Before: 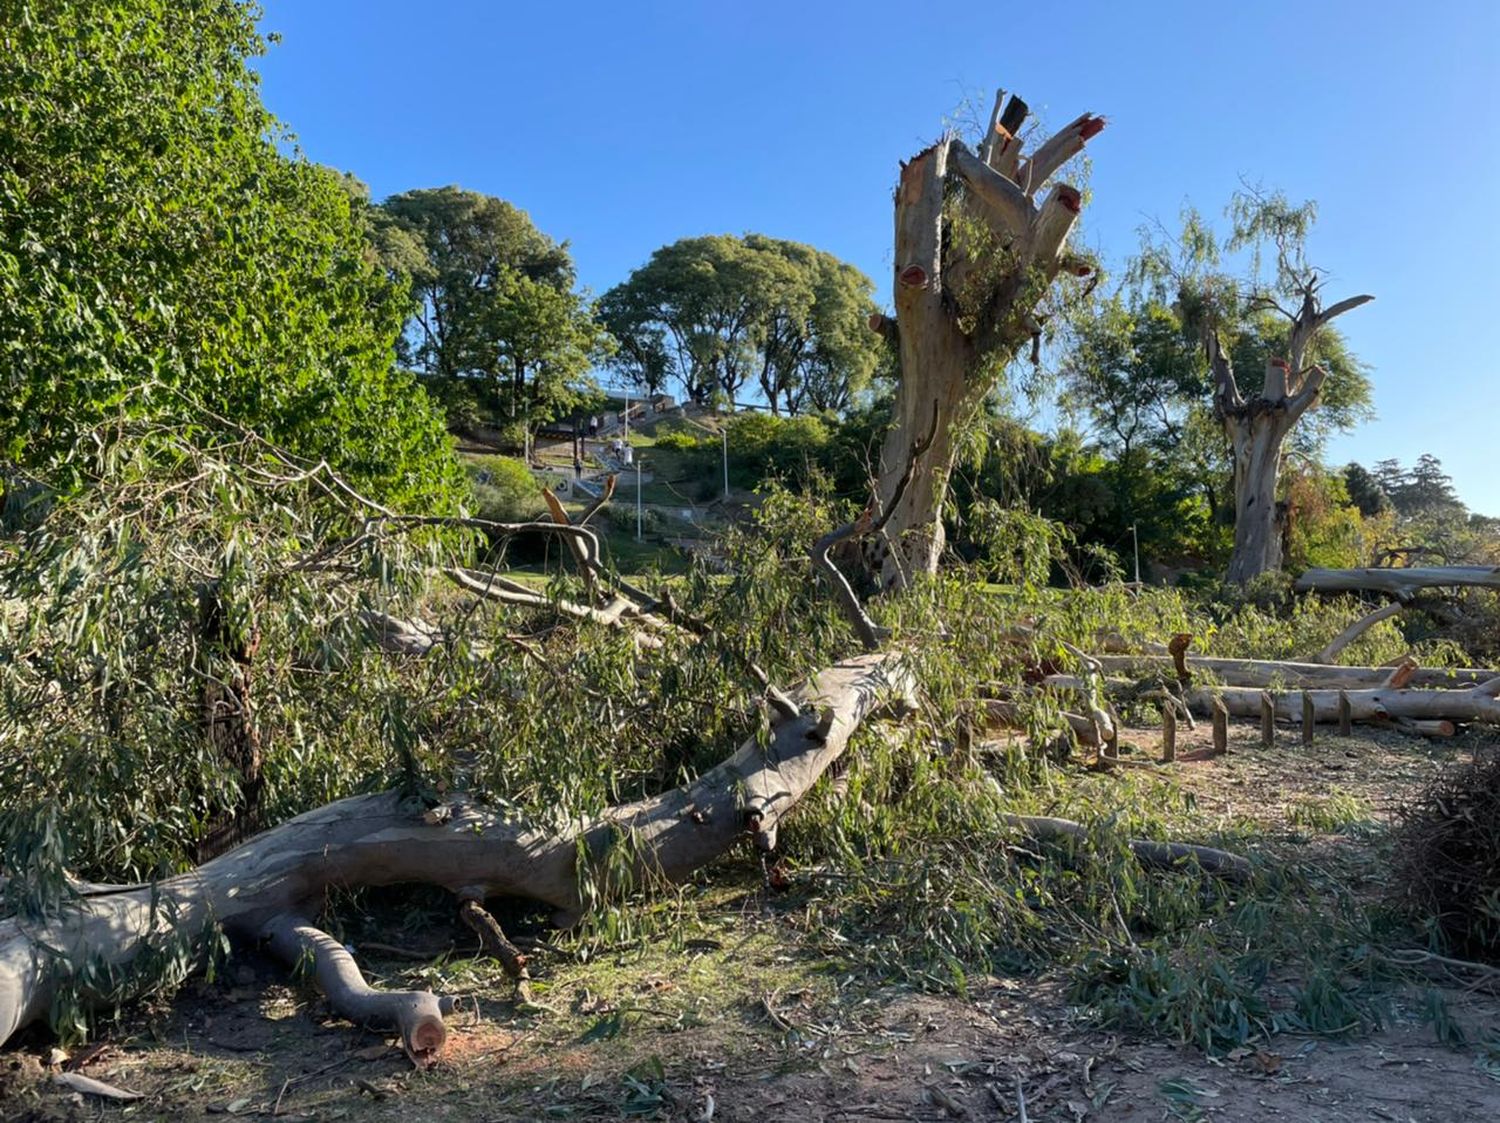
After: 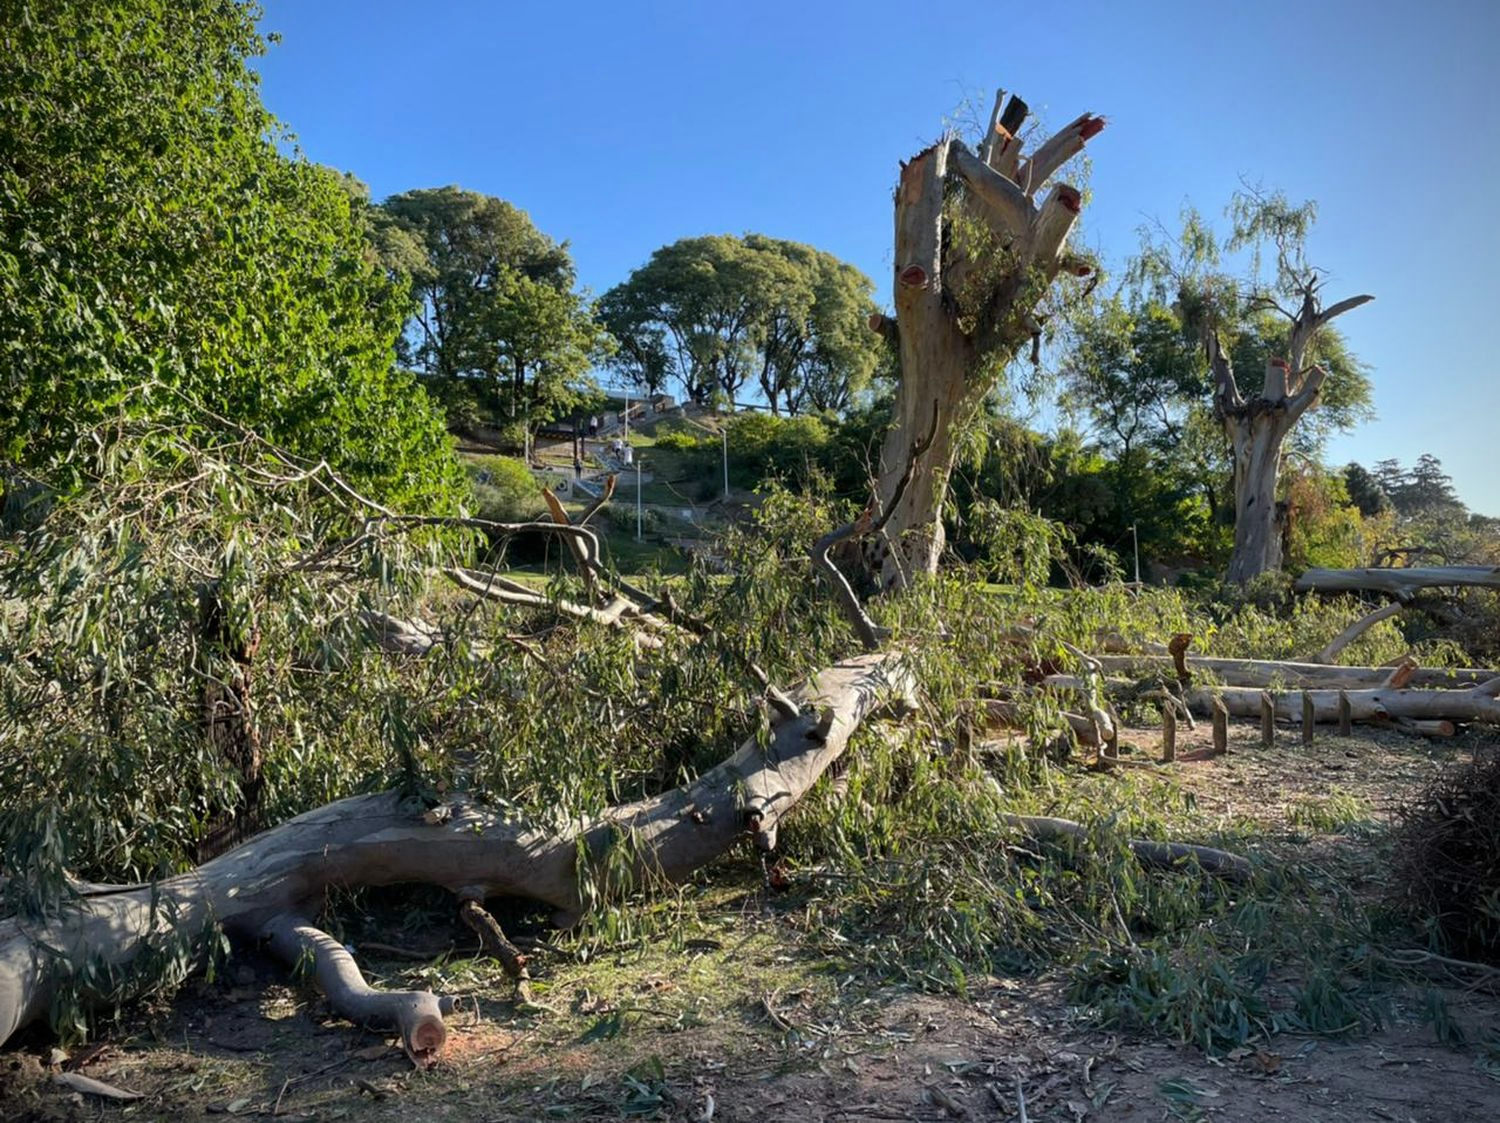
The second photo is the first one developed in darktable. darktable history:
contrast brightness saturation: saturation -0.024
vignetting: brightness -0.646, saturation -0.013
